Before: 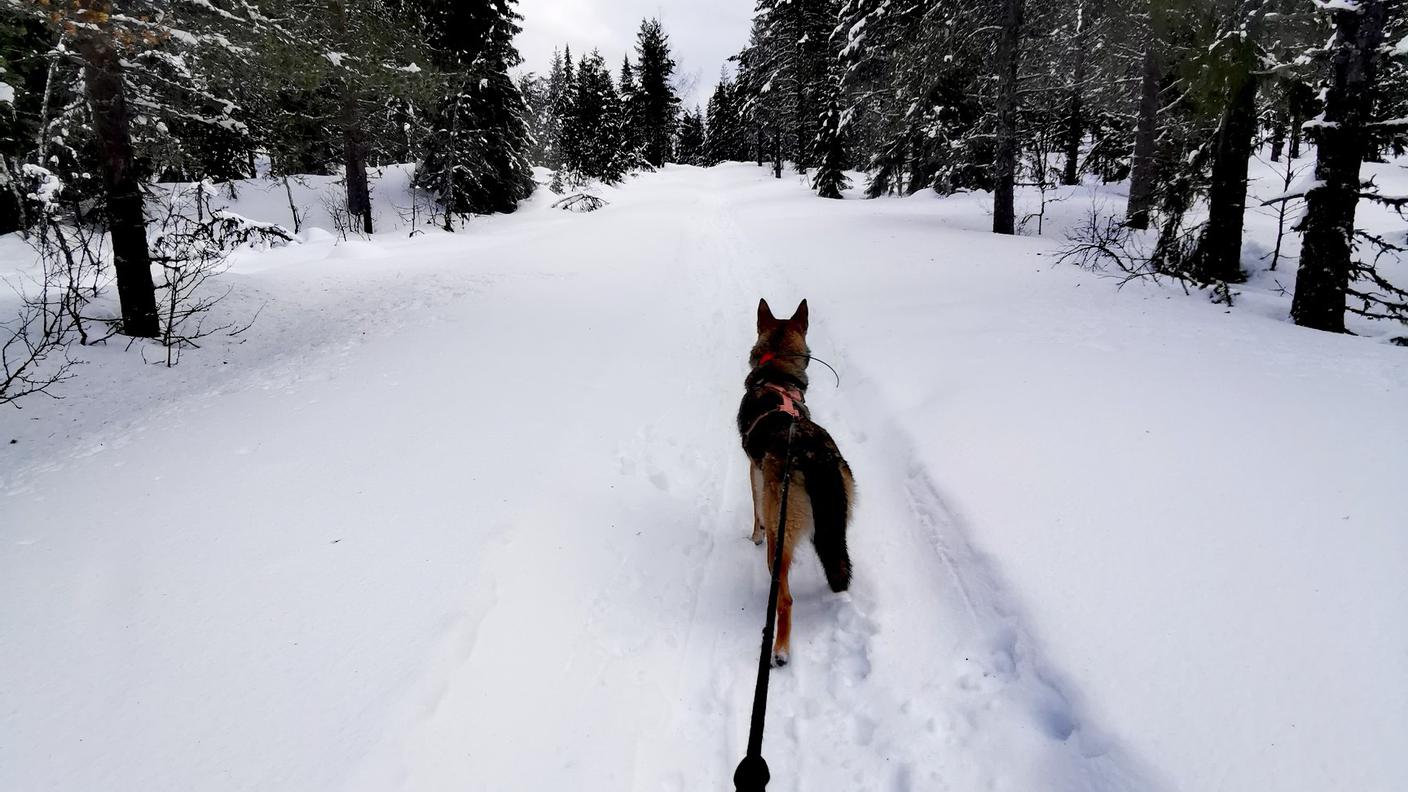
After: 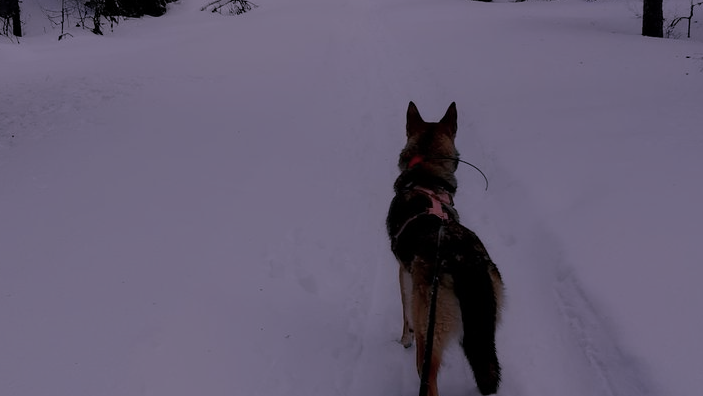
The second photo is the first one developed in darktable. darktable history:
crop: left 25%, top 25%, right 25%, bottom 25%
color correction: highlights a* 15.46, highlights b* -20.56
white balance: red 0.986, blue 1.01
color balance rgb: perceptual brilliance grading › global brilliance -48.39%
